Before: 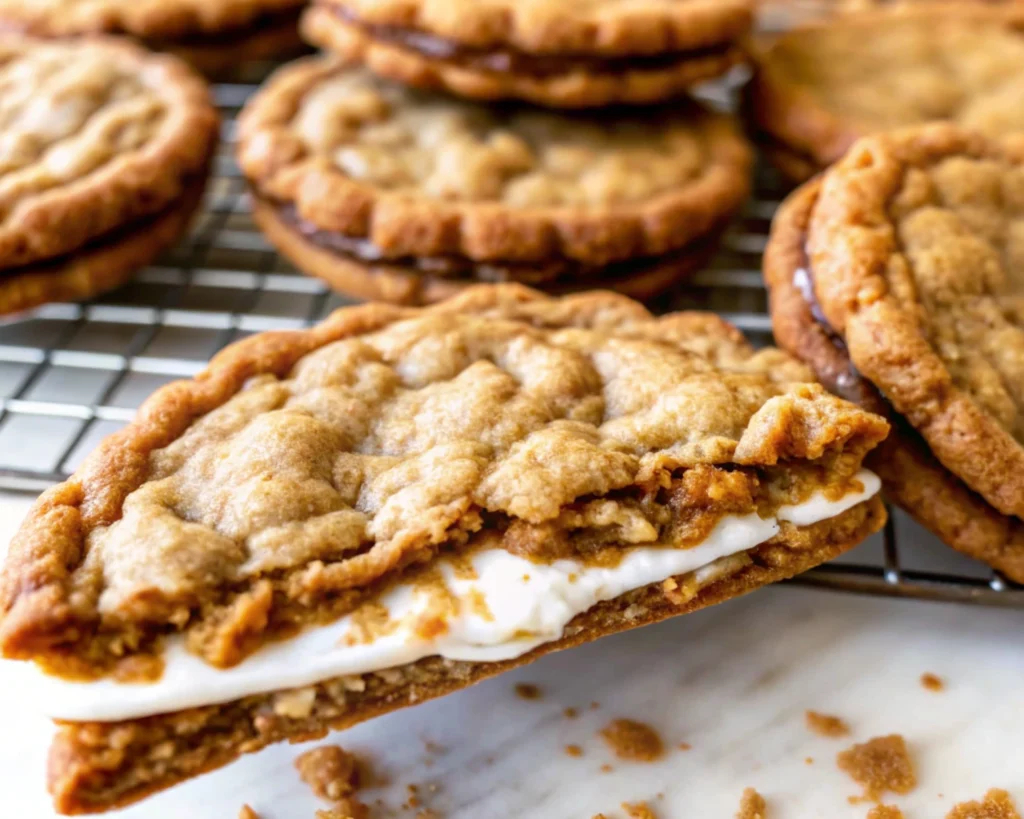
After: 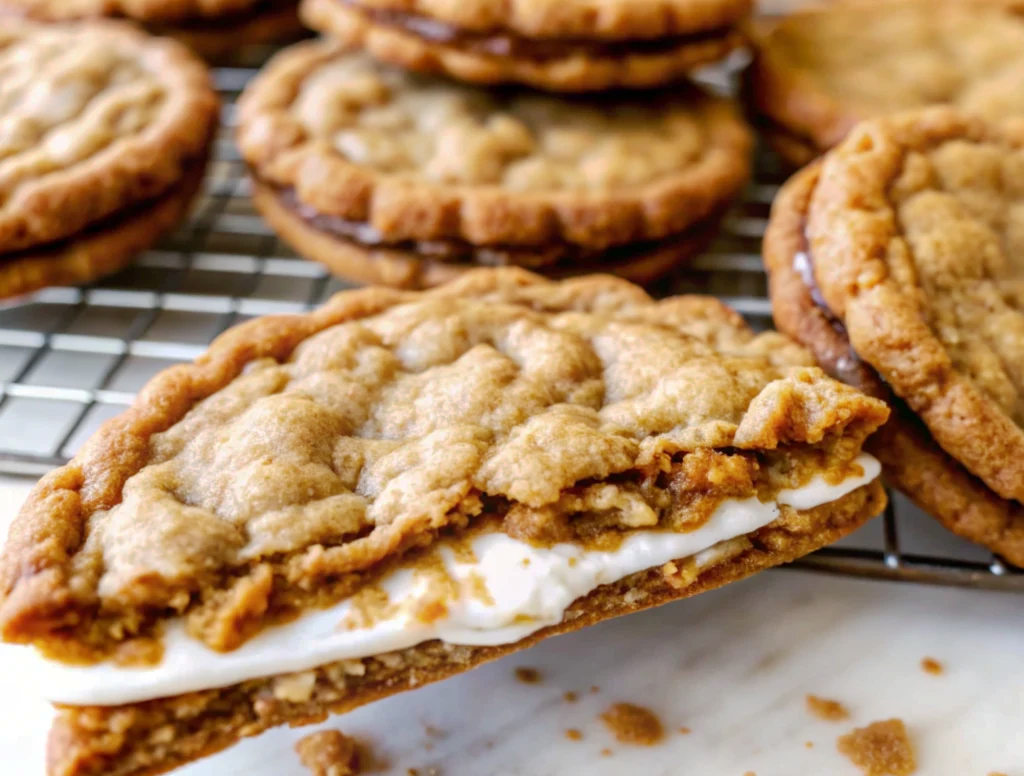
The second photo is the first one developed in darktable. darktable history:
base curve: curves: ch0 [(0, 0) (0.235, 0.266) (0.503, 0.496) (0.786, 0.72) (1, 1)], preserve colors none
crop and rotate: top 2.025%, bottom 3.199%
